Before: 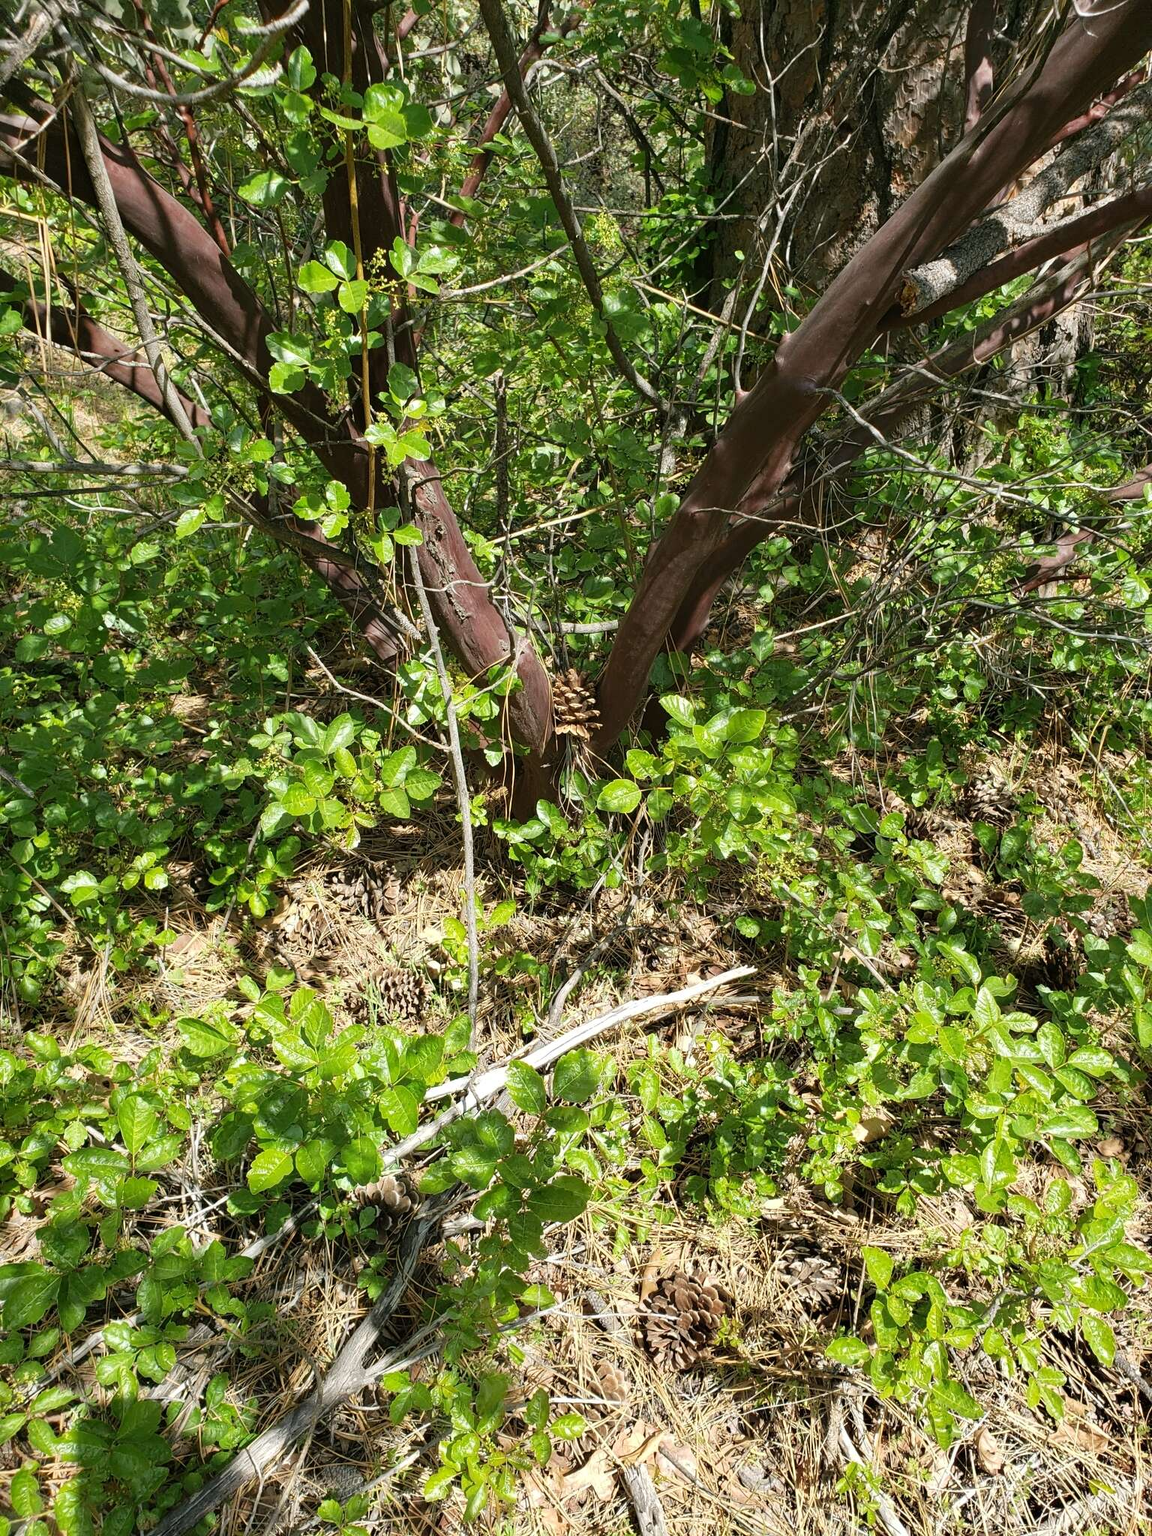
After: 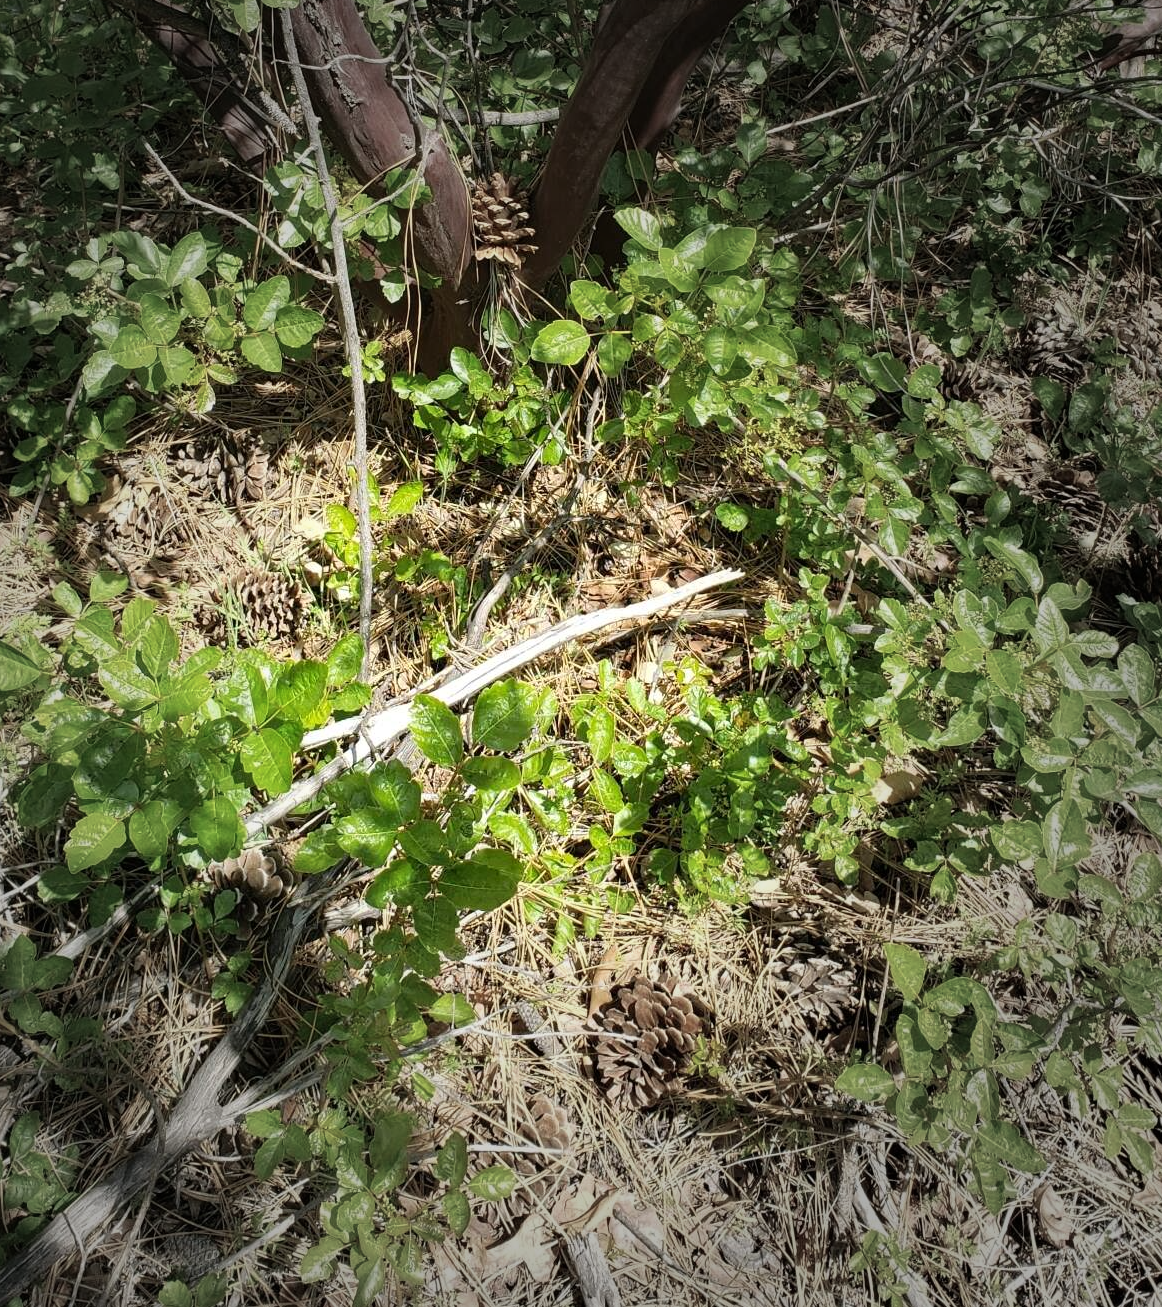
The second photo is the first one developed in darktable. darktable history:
crop and rotate: left 17.299%, top 35.115%, right 7.015%, bottom 1.024%
vignetting: fall-off start 33.76%, fall-off radius 64.94%, brightness -0.575, center (-0.12, -0.002), width/height ratio 0.959
